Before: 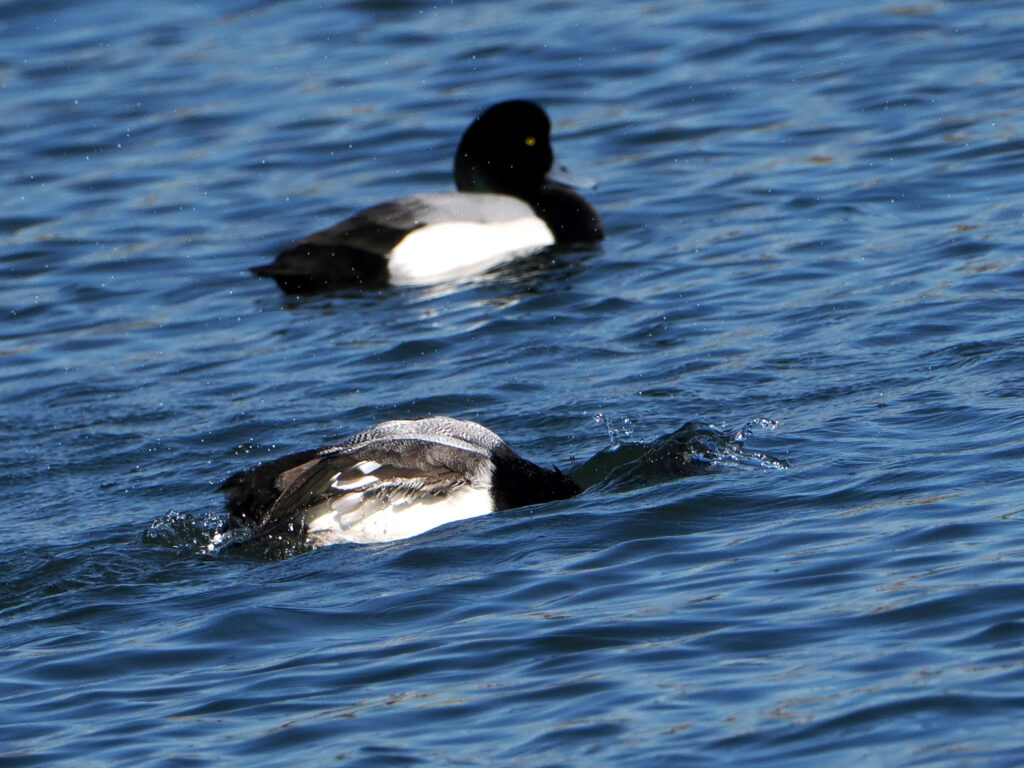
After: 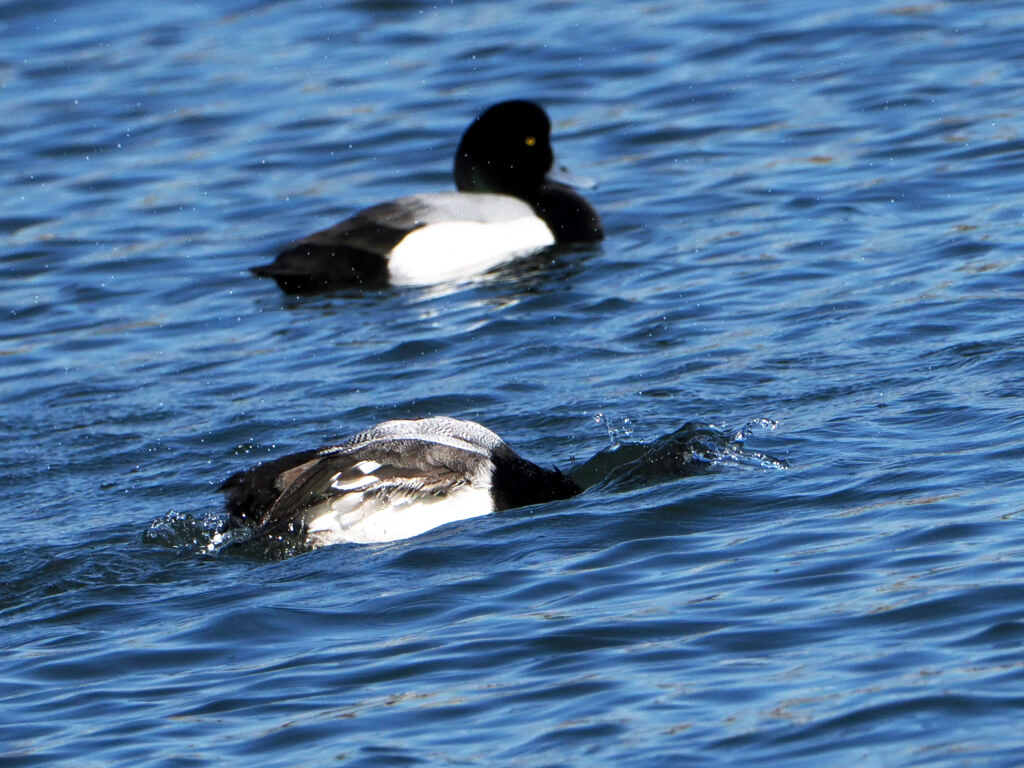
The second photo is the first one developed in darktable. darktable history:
base curve: curves: ch0 [(0, 0) (0.688, 0.865) (1, 1)], preserve colors none
white balance: red 0.986, blue 1.01
